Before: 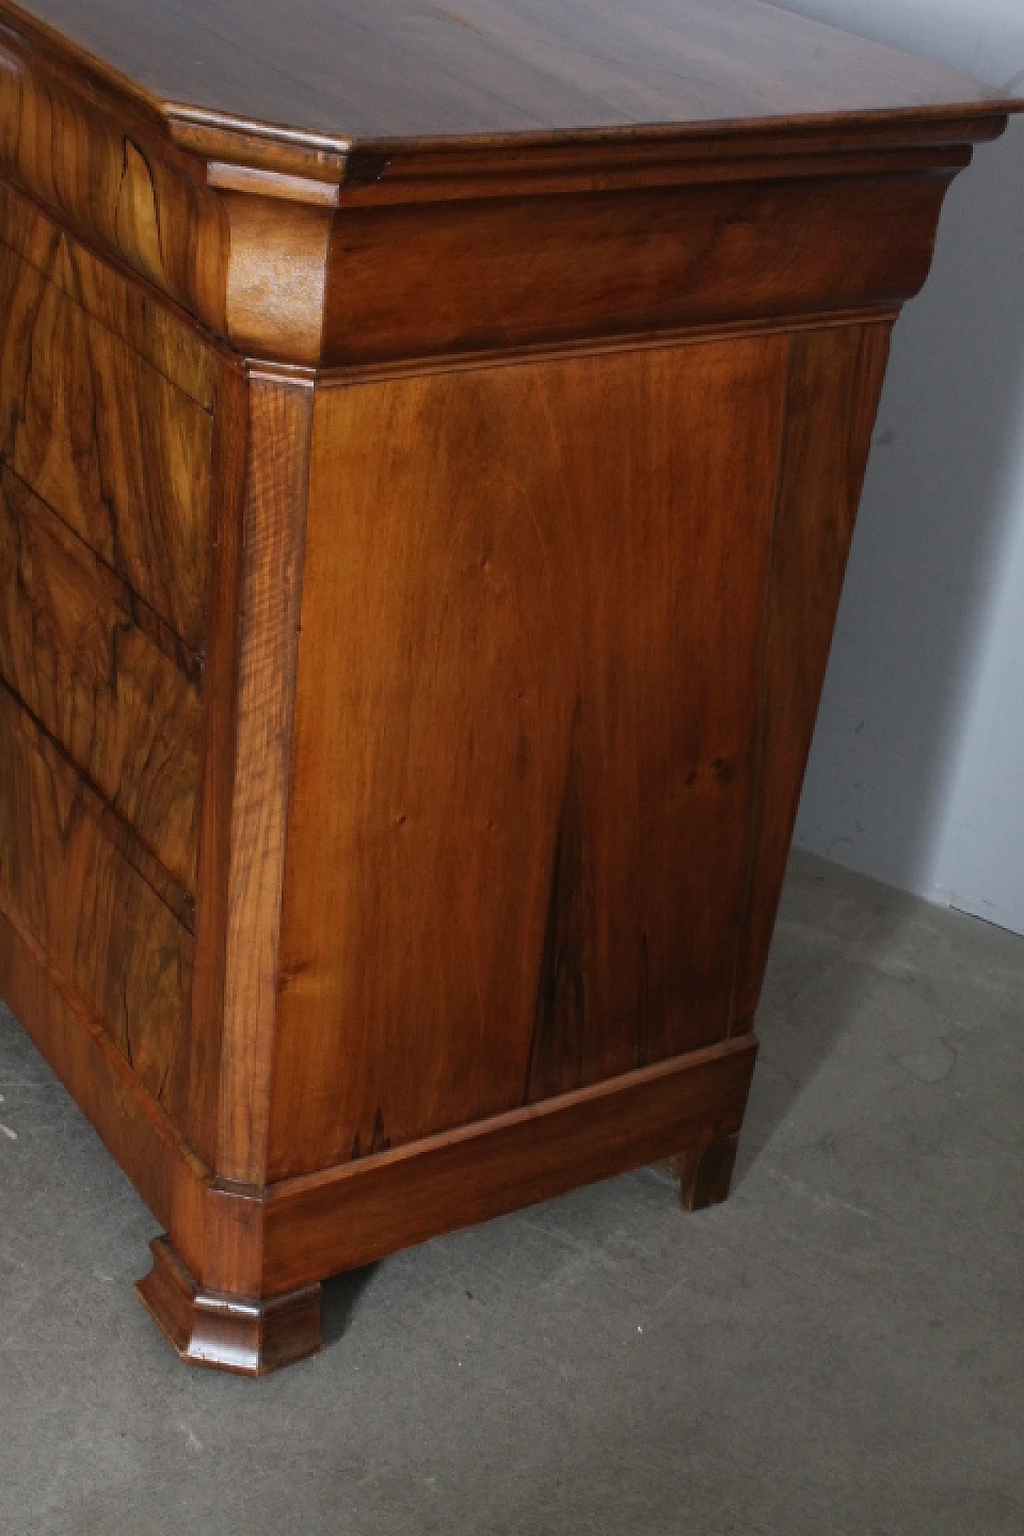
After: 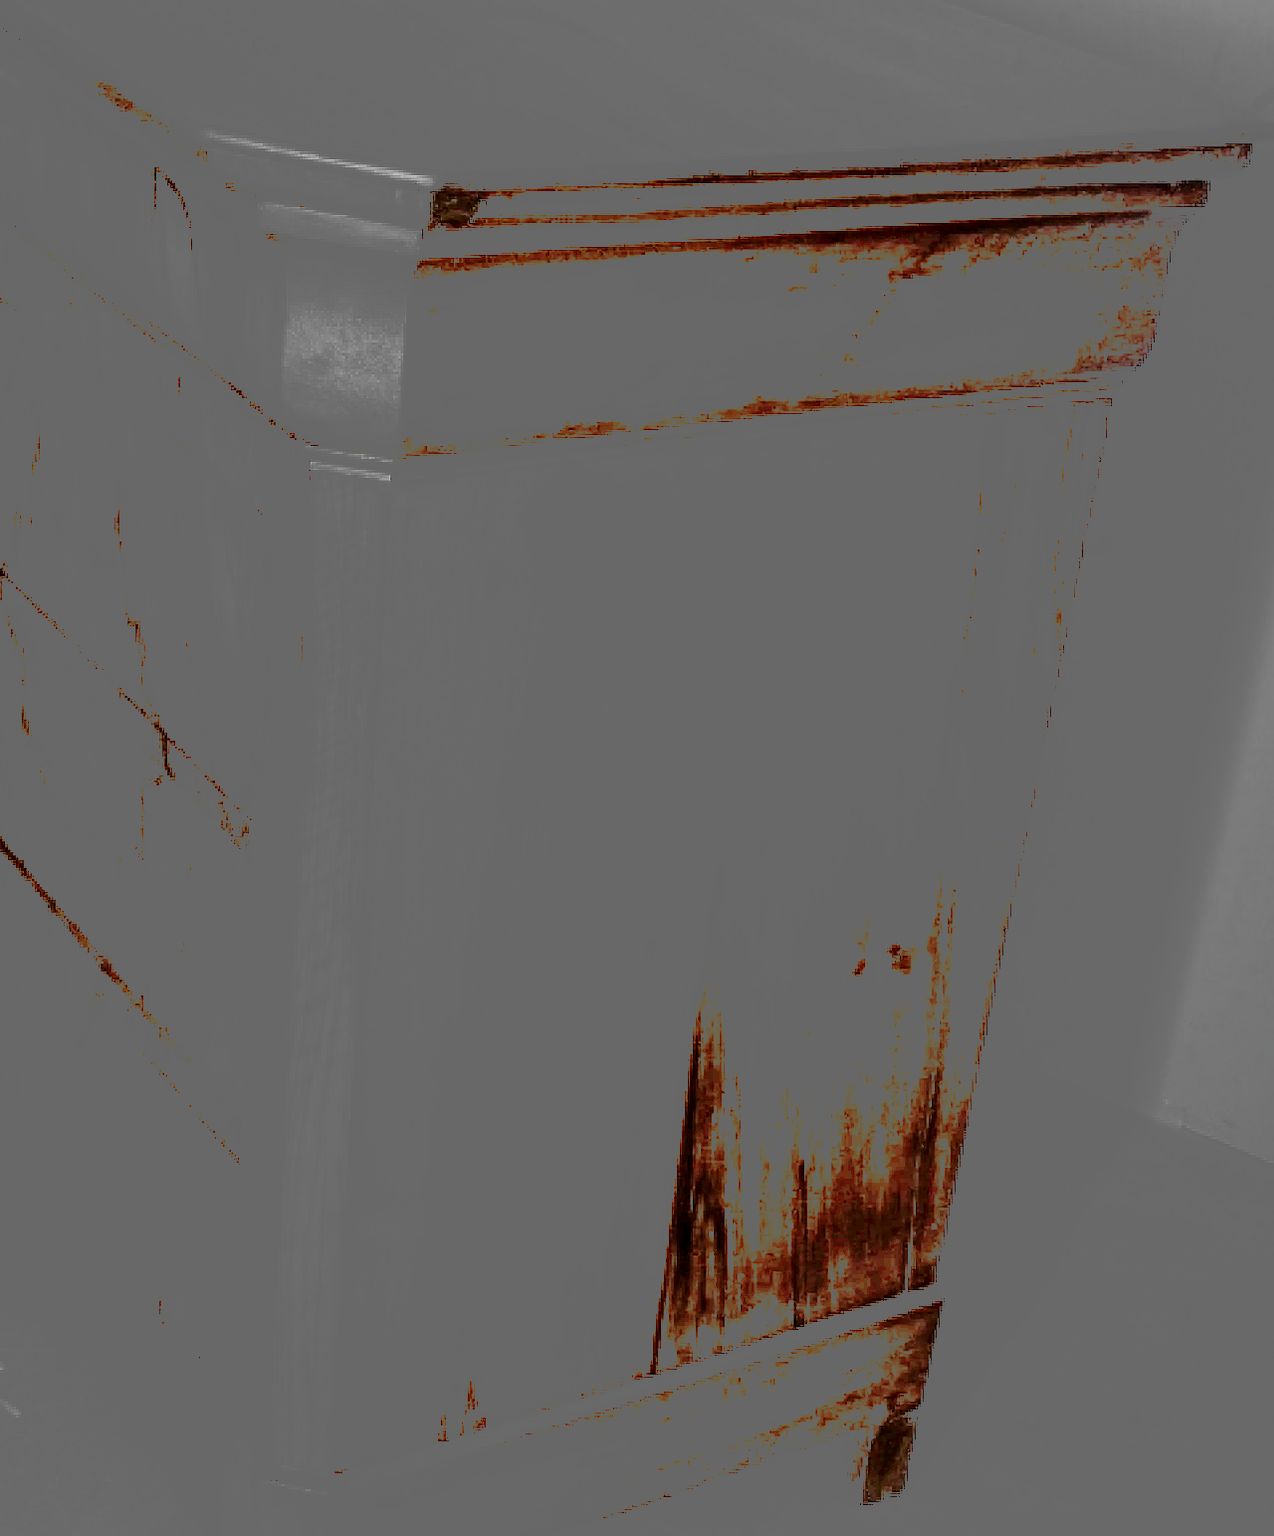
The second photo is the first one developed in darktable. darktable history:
tone curve: curves: ch0 [(0, 0) (0.003, 0.437) (0.011, 0.438) (0.025, 0.441) (0.044, 0.441) (0.069, 0.441) (0.1, 0.444) (0.136, 0.447) (0.177, 0.452) (0.224, 0.457) (0.277, 0.466) (0.335, 0.485) (0.399, 0.514) (0.468, 0.558) (0.543, 0.616) (0.623, 0.686) (0.709, 0.76) (0.801, 0.803) (0.898, 0.825) (1, 1)], preserve colors none
contrast brightness saturation: contrast 0.019, brightness -0.993, saturation -0.983
exposure: black level correction -0.002, exposure 0.712 EV, compensate exposure bias true, compensate highlight preservation false
filmic rgb: black relative exposure -7.65 EV, white relative exposure 4.56 EV, hardness 3.61, add noise in highlights 0.002, preserve chrominance max RGB, color science v3 (2019), use custom middle-gray values true, iterations of high-quality reconstruction 0, contrast in highlights soft
crop: bottom 19.629%
